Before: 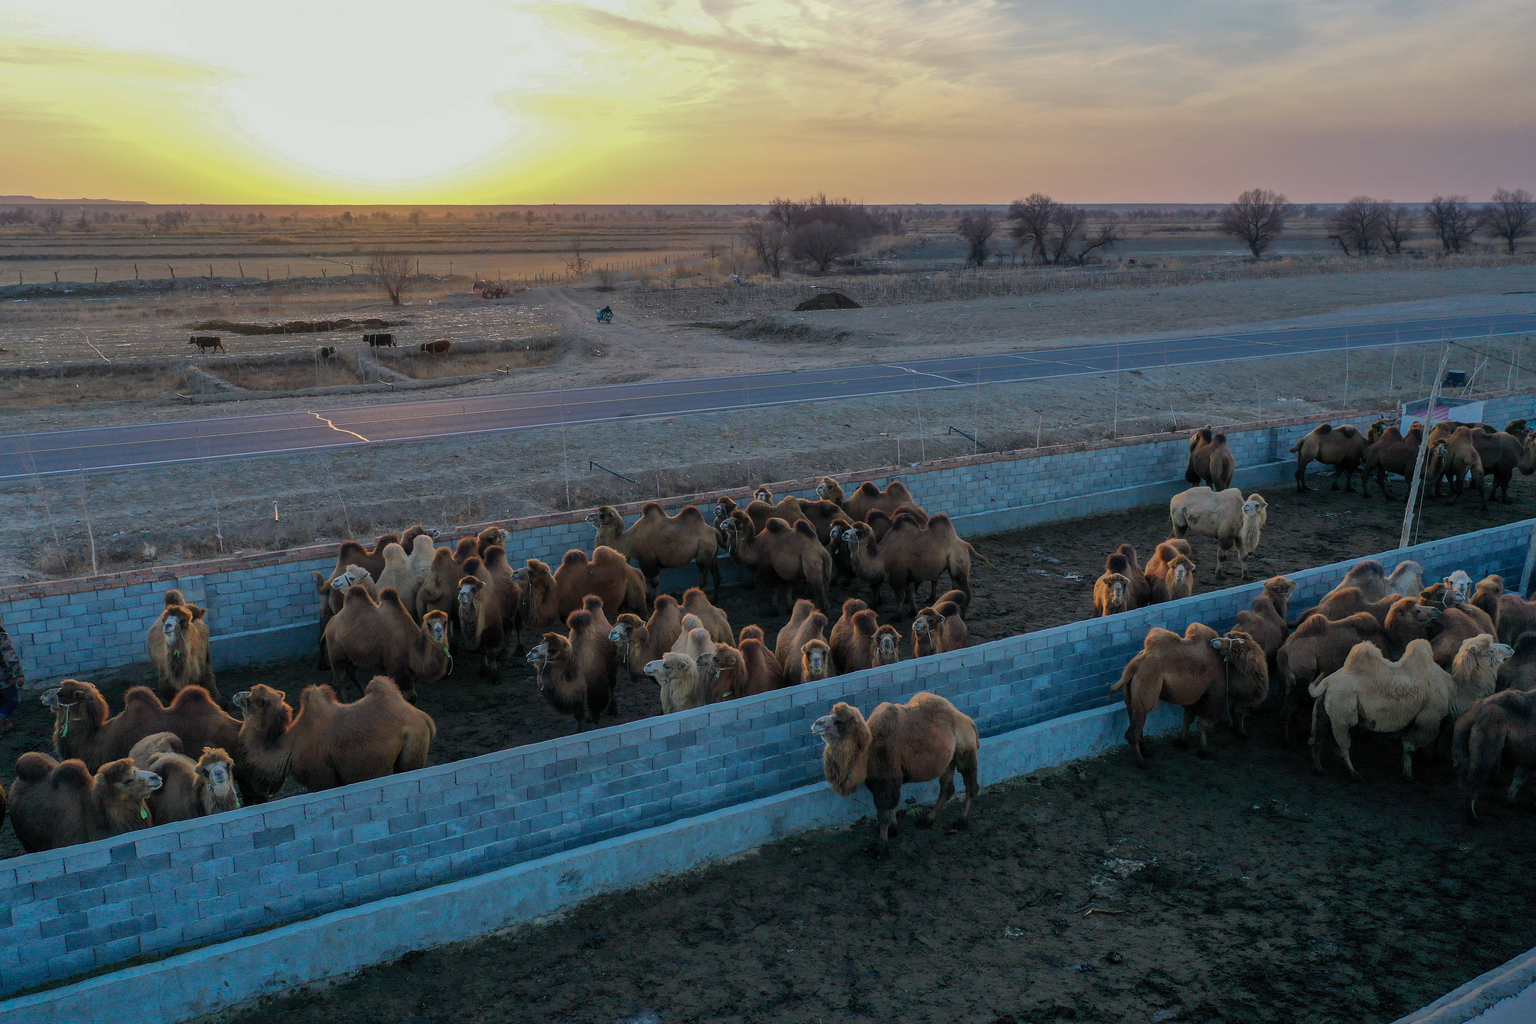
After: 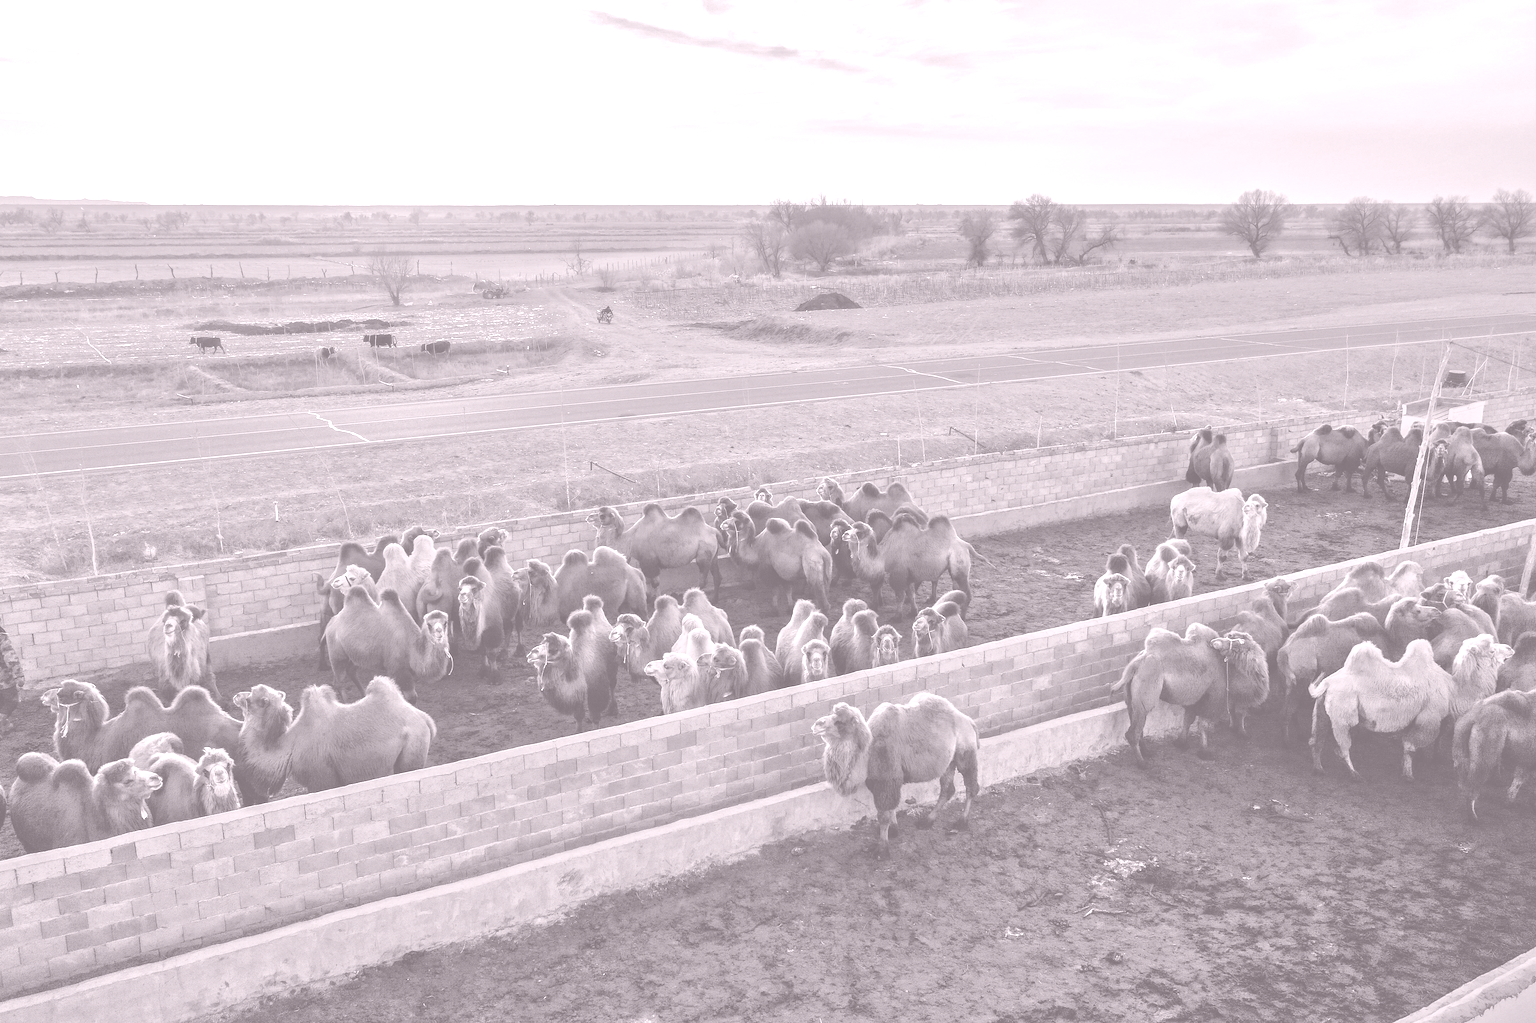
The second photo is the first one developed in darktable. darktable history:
shadows and highlights: radius 108.52, shadows 44.07, highlights -67.8, low approximation 0.01, soften with gaussian
colorize: hue 25.2°, saturation 83%, source mix 82%, lightness 79%, version 1
